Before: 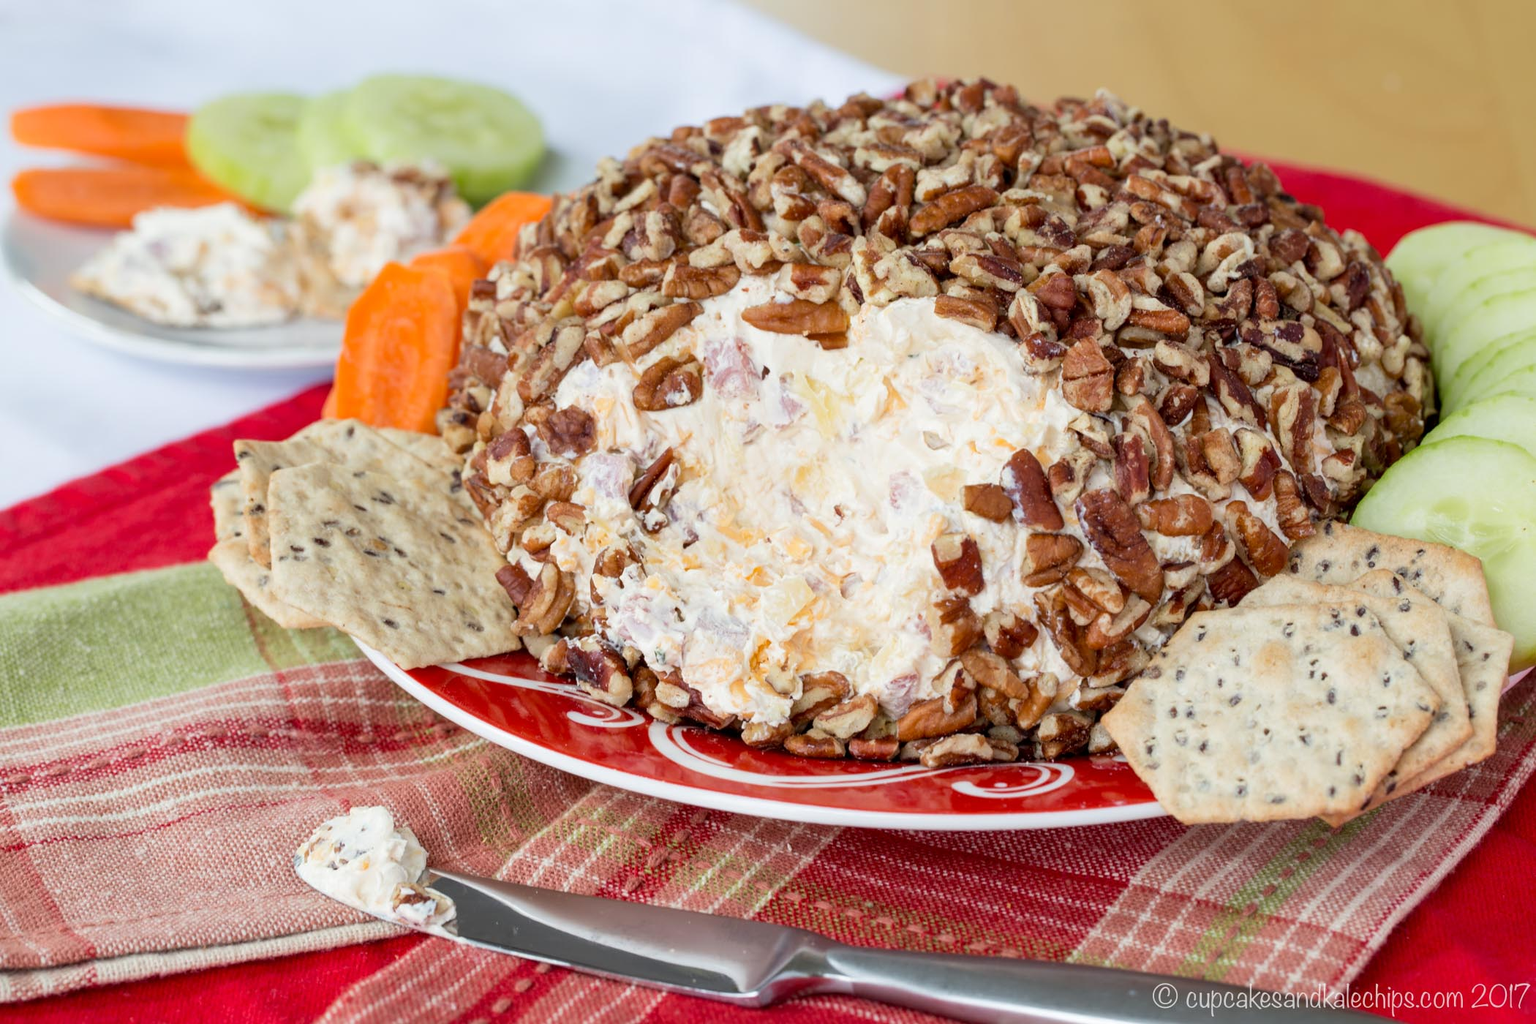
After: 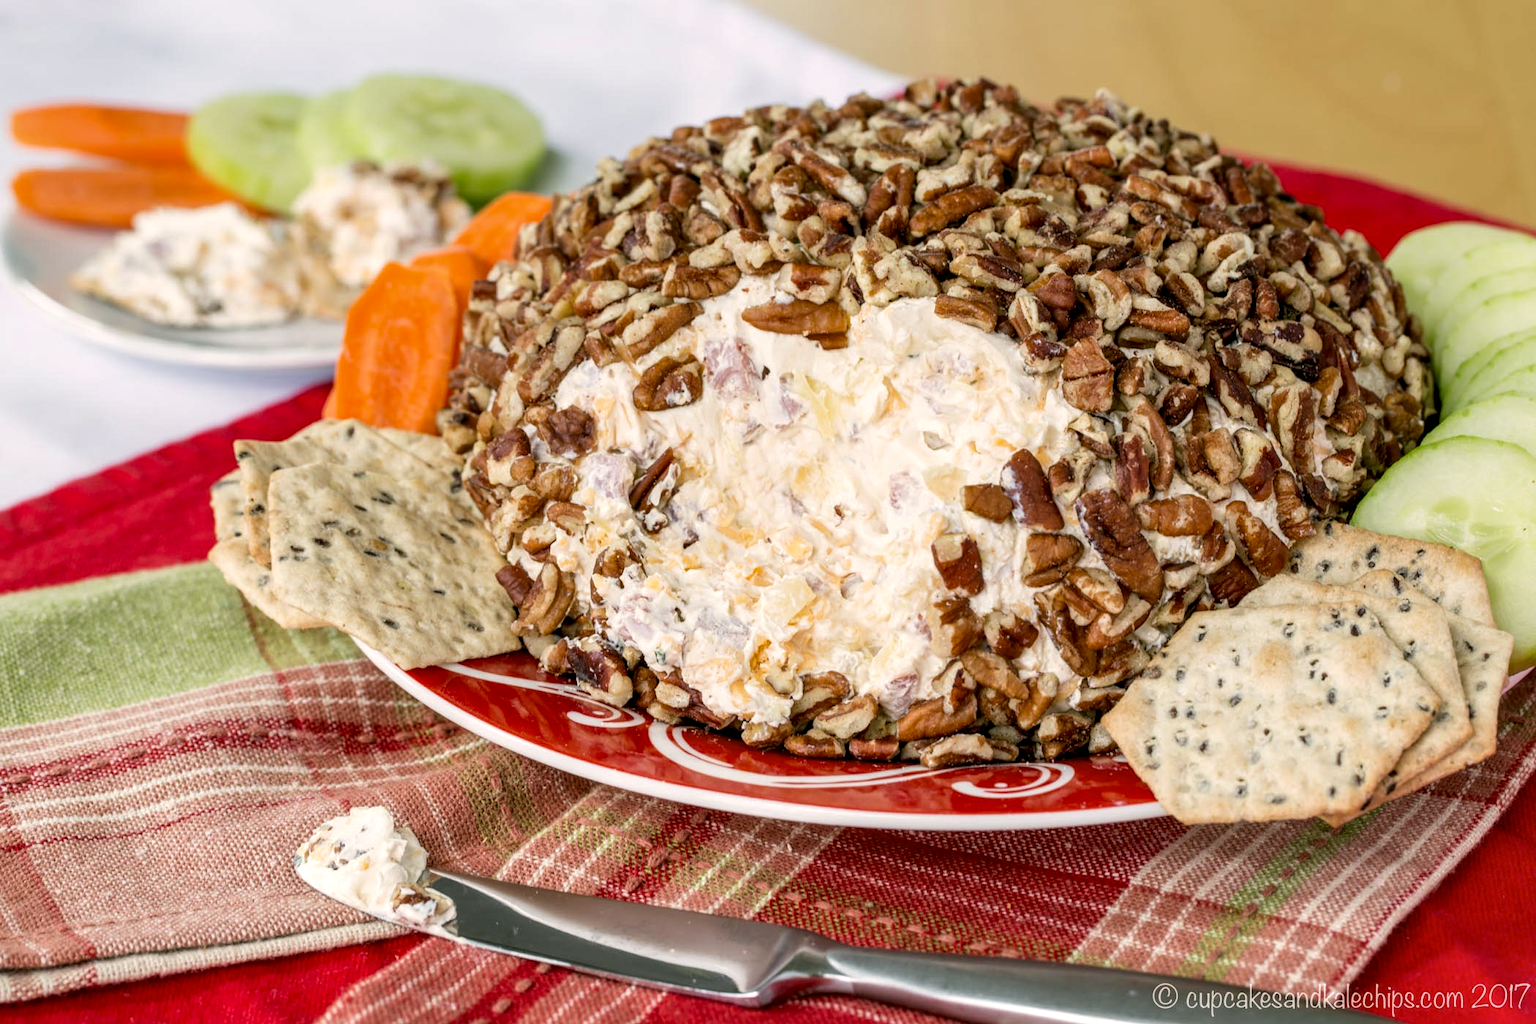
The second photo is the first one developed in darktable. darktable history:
local contrast: highlights 42%, shadows 59%, detail 137%, midtone range 0.508
color correction: highlights a* 4.35, highlights b* 4.99, shadows a* -7.06, shadows b* 5.05
